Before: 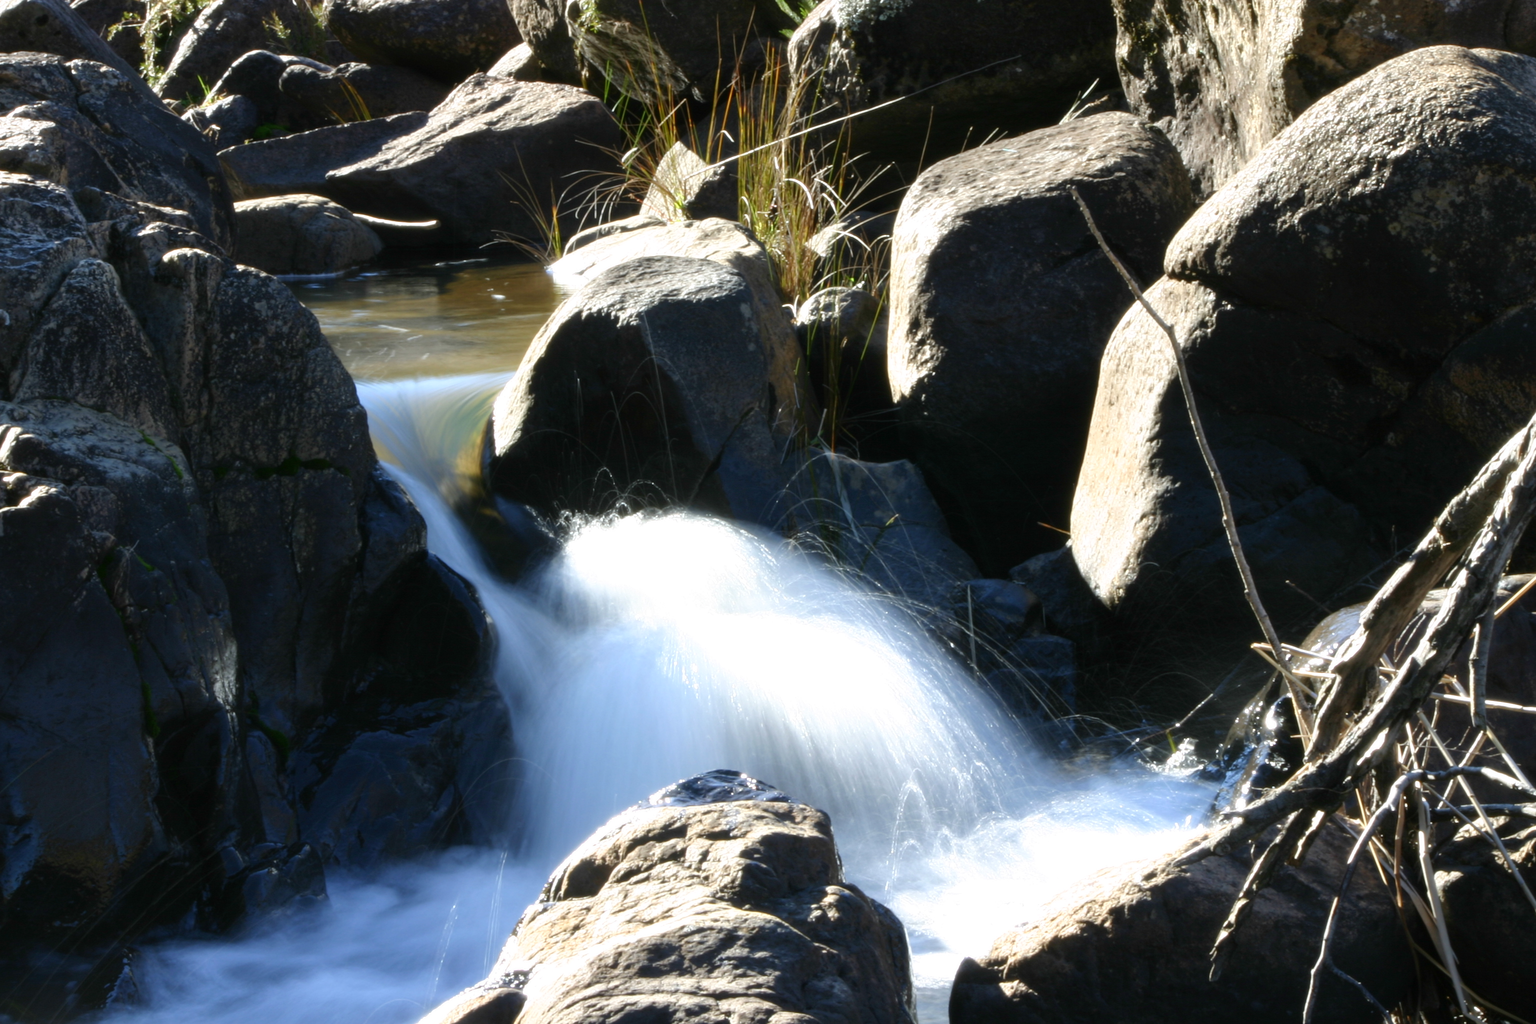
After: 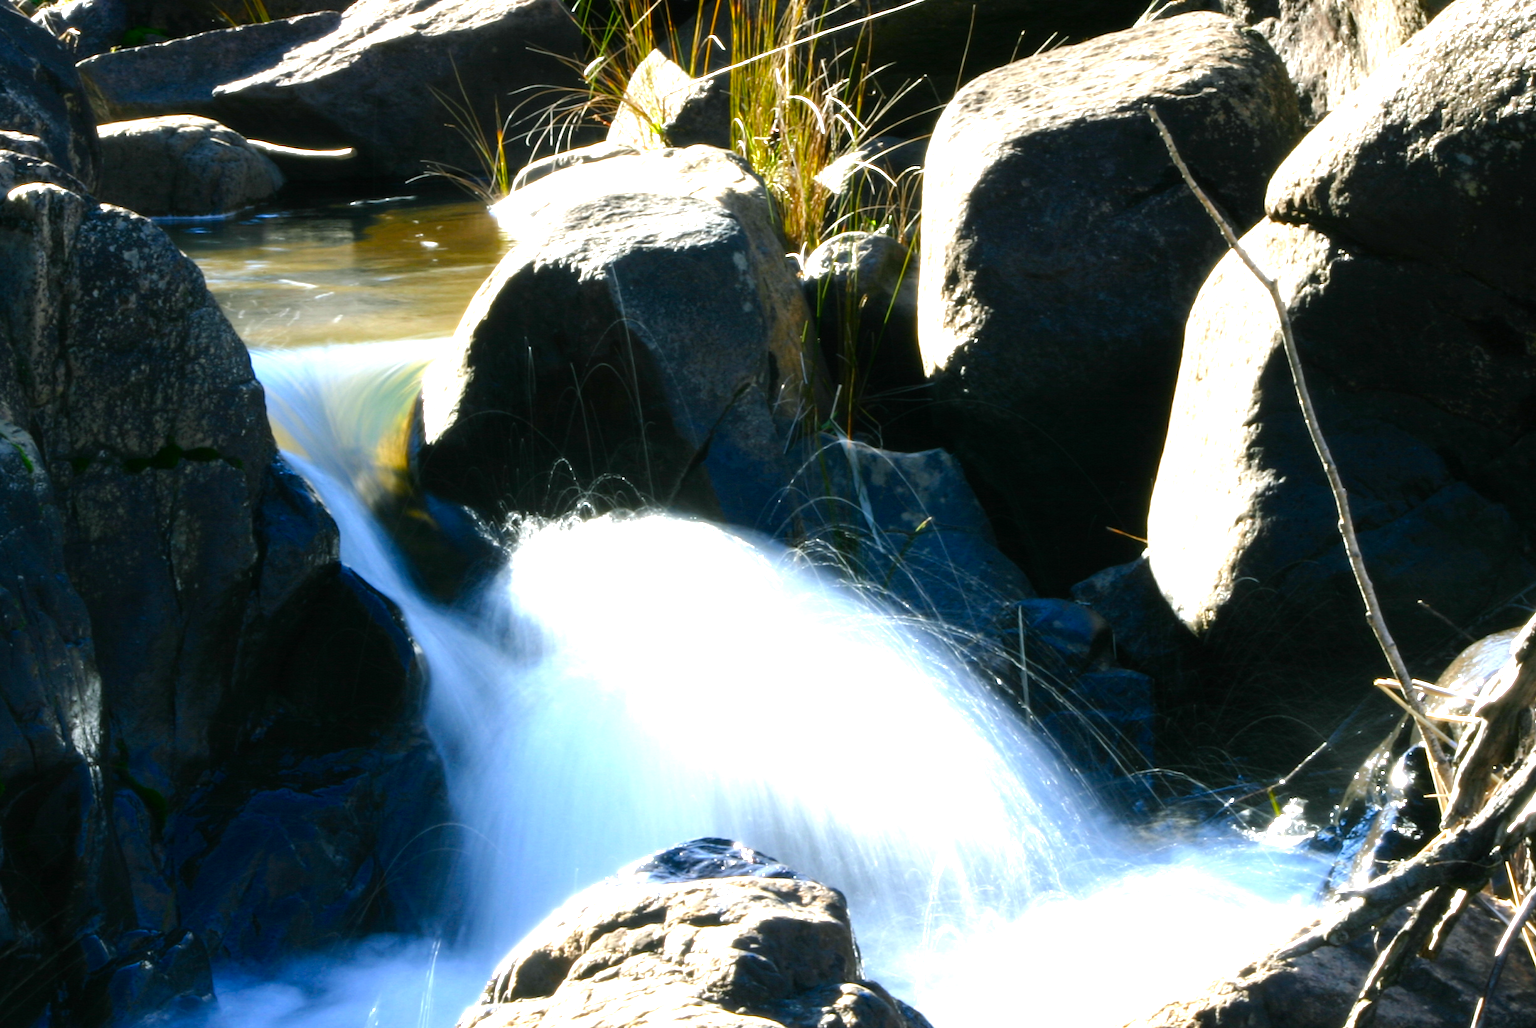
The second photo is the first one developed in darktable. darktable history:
crop and rotate: left 10.219%, top 10.017%, right 10.096%, bottom 9.953%
color balance rgb: shadows lift › luminance -7.303%, shadows lift › chroma 2.394%, shadows lift › hue 167.98°, perceptual saturation grading › global saturation 19.616%, perceptual brilliance grading › mid-tones 10.581%, perceptual brilliance grading › shadows 15.007%, global vibrance 9.661%, contrast 15.542%, saturation formula JzAzBz (2021)
exposure: exposure 0.638 EV, compensate highlight preservation false
